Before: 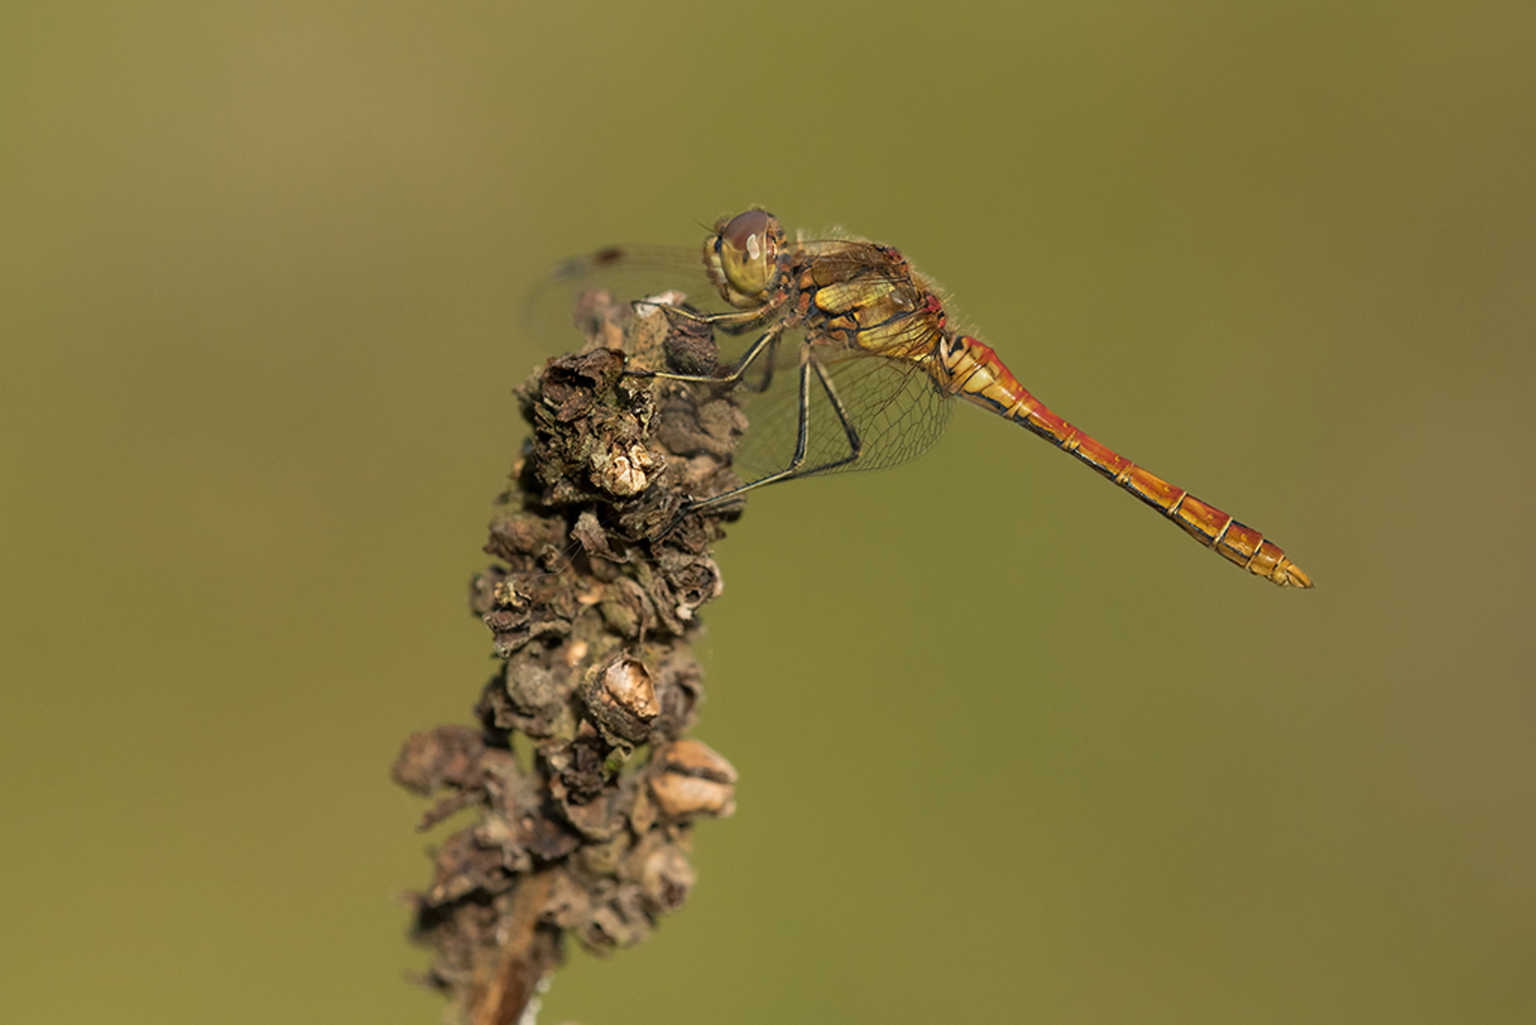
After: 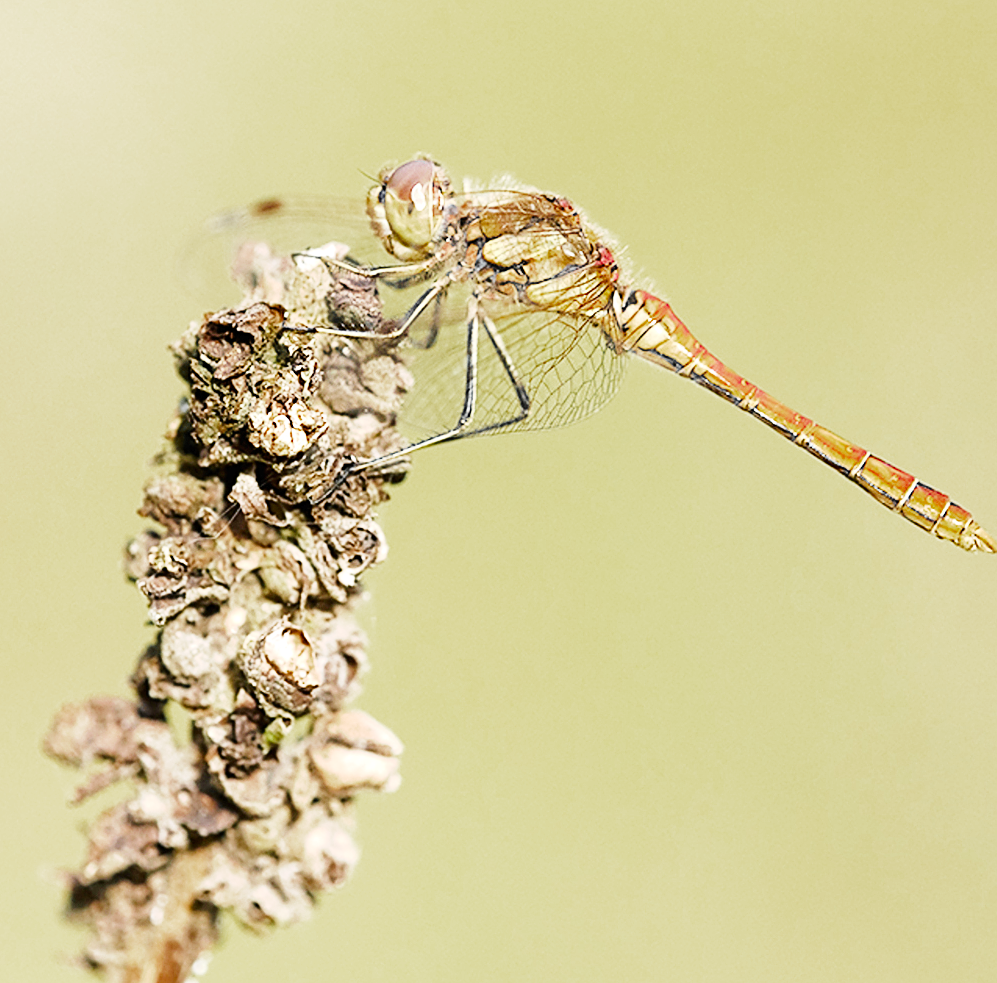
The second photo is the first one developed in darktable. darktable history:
exposure: black level correction 0, exposure 1.35 EV, compensate exposure bias true, compensate highlight preservation false
color zones: curves: ch0 [(0.004, 0.388) (0.125, 0.392) (0.25, 0.404) (0.375, 0.5) (0.5, 0.5) (0.625, 0.5) (0.75, 0.5) (0.875, 0.5)]; ch1 [(0, 0.5) (0.125, 0.5) (0.25, 0.5) (0.375, 0.124) (0.524, 0.124) (0.645, 0.128) (0.789, 0.132) (0.914, 0.096) (0.998, 0.068)]
crop and rotate: left 22.918%, top 5.629%, right 14.711%, bottom 2.247%
color calibration: illuminant as shot in camera, x 0.358, y 0.373, temperature 4628.91 K
base curve: curves: ch0 [(0, 0) (0, 0.001) (0.001, 0.001) (0.004, 0.002) (0.007, 0.004) (0.015, 0.013) (0.033, 0.045) (0.052, 0.096) (0.075, 0.17) (0.099, 0.241) (0.163, 0.42) (0.219, 0.55) (0.259, 0.616) (0.327, 0.722) (0.365, 0.765) (0.522, 0.873) (0.547, 0.881) (0.689, 0.919) (0.826, 0.952) (1, 1)], preserve colors none
sharpen: on, module defaults
tone equalizer: on, module defaults
